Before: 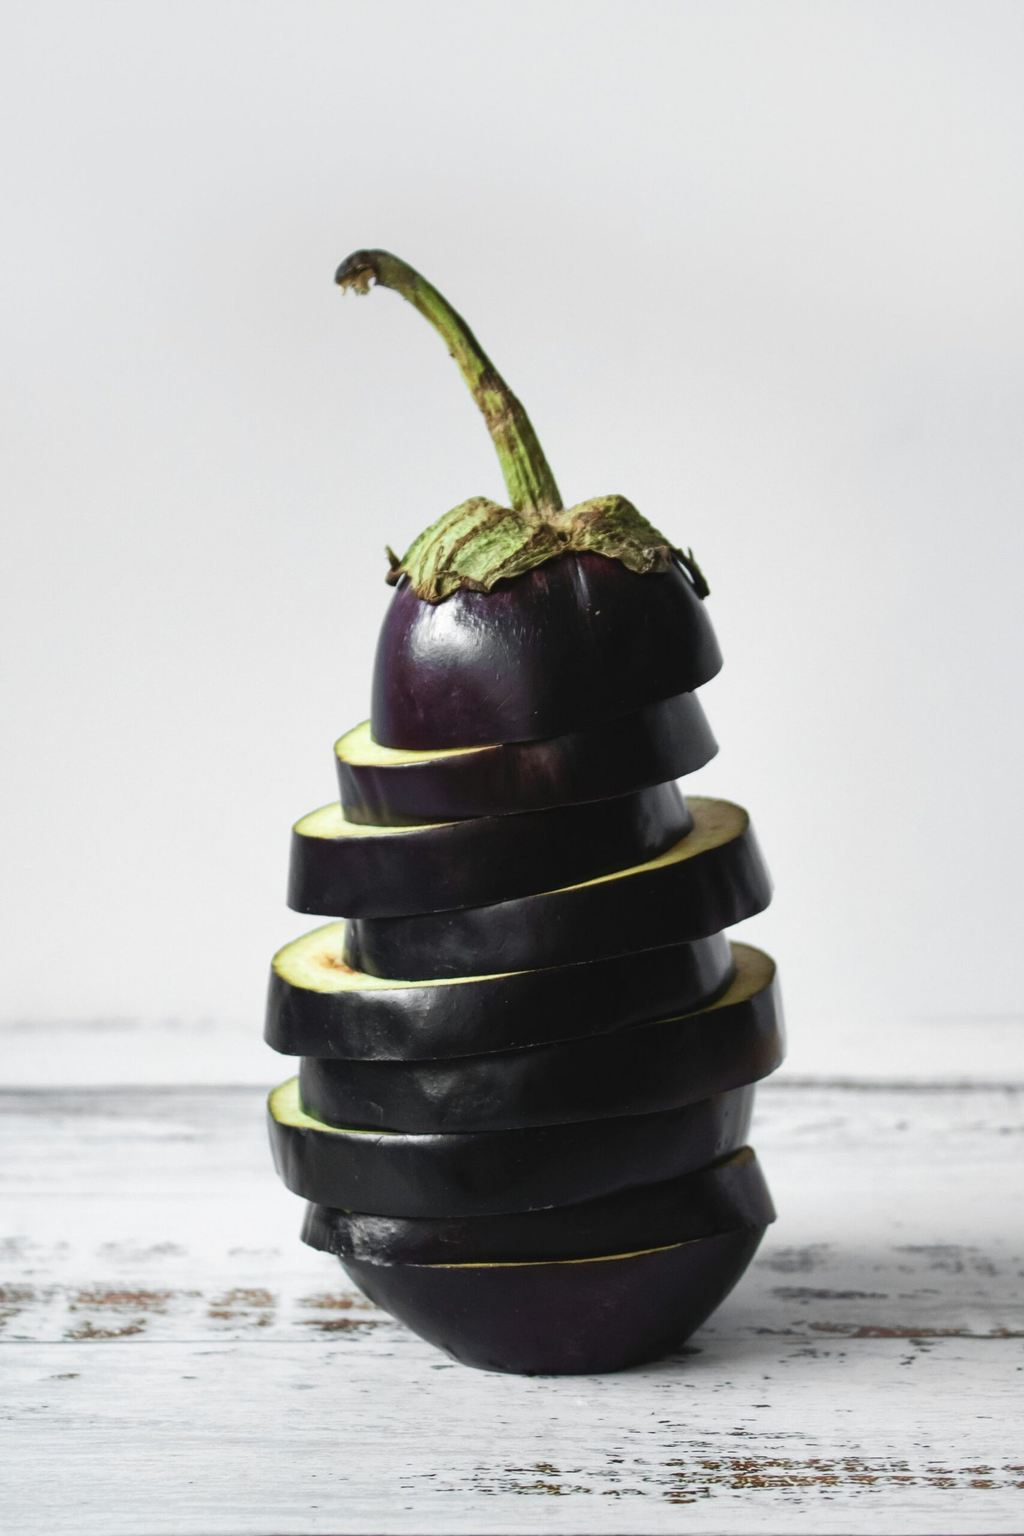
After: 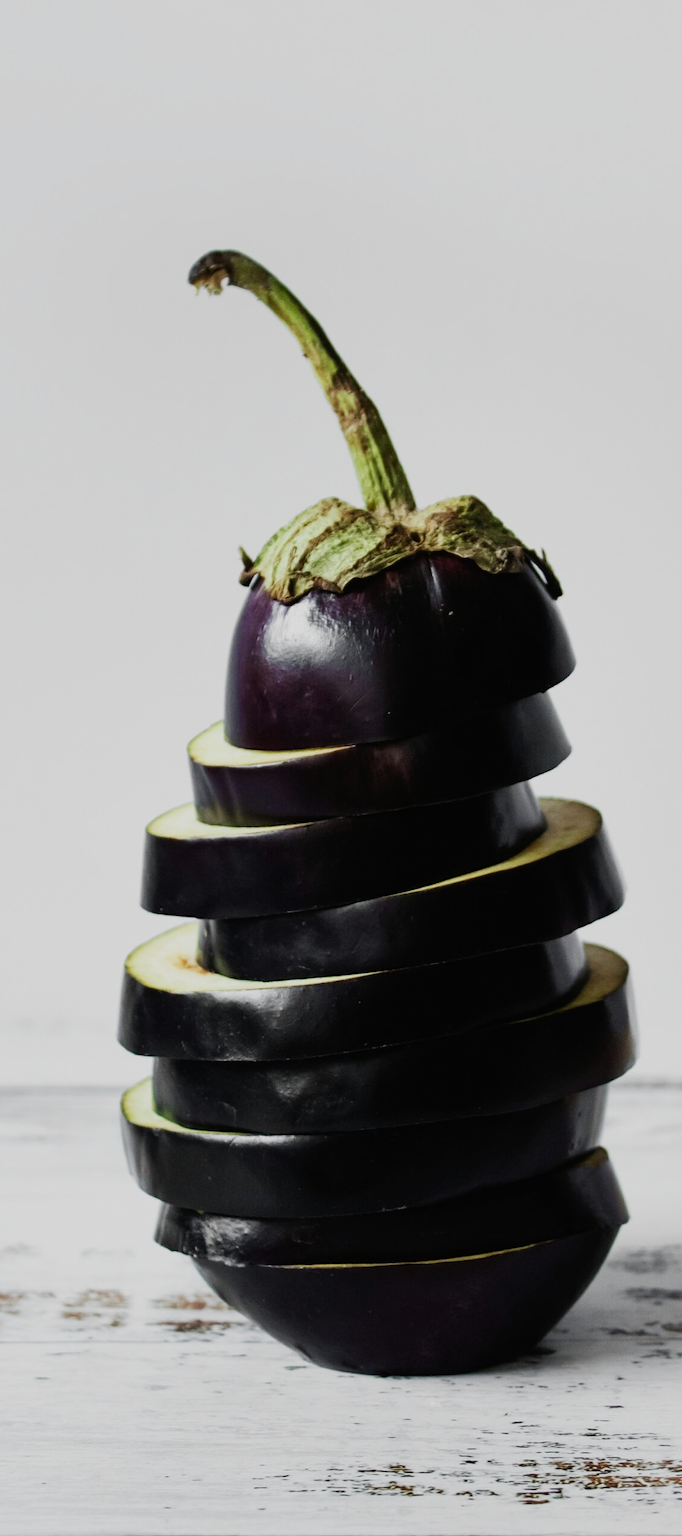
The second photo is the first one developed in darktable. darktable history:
crop and rotate: left 14.436%, right 18.898%
sigmoid: skew -0.2, preserve hue 0%, red attenuation 0.1, red rotation 0.035, green attenuation 0.1, green rotation -0.017, blue attenuation 0.15, blue rotation -0.052, base primaries Rec2020
